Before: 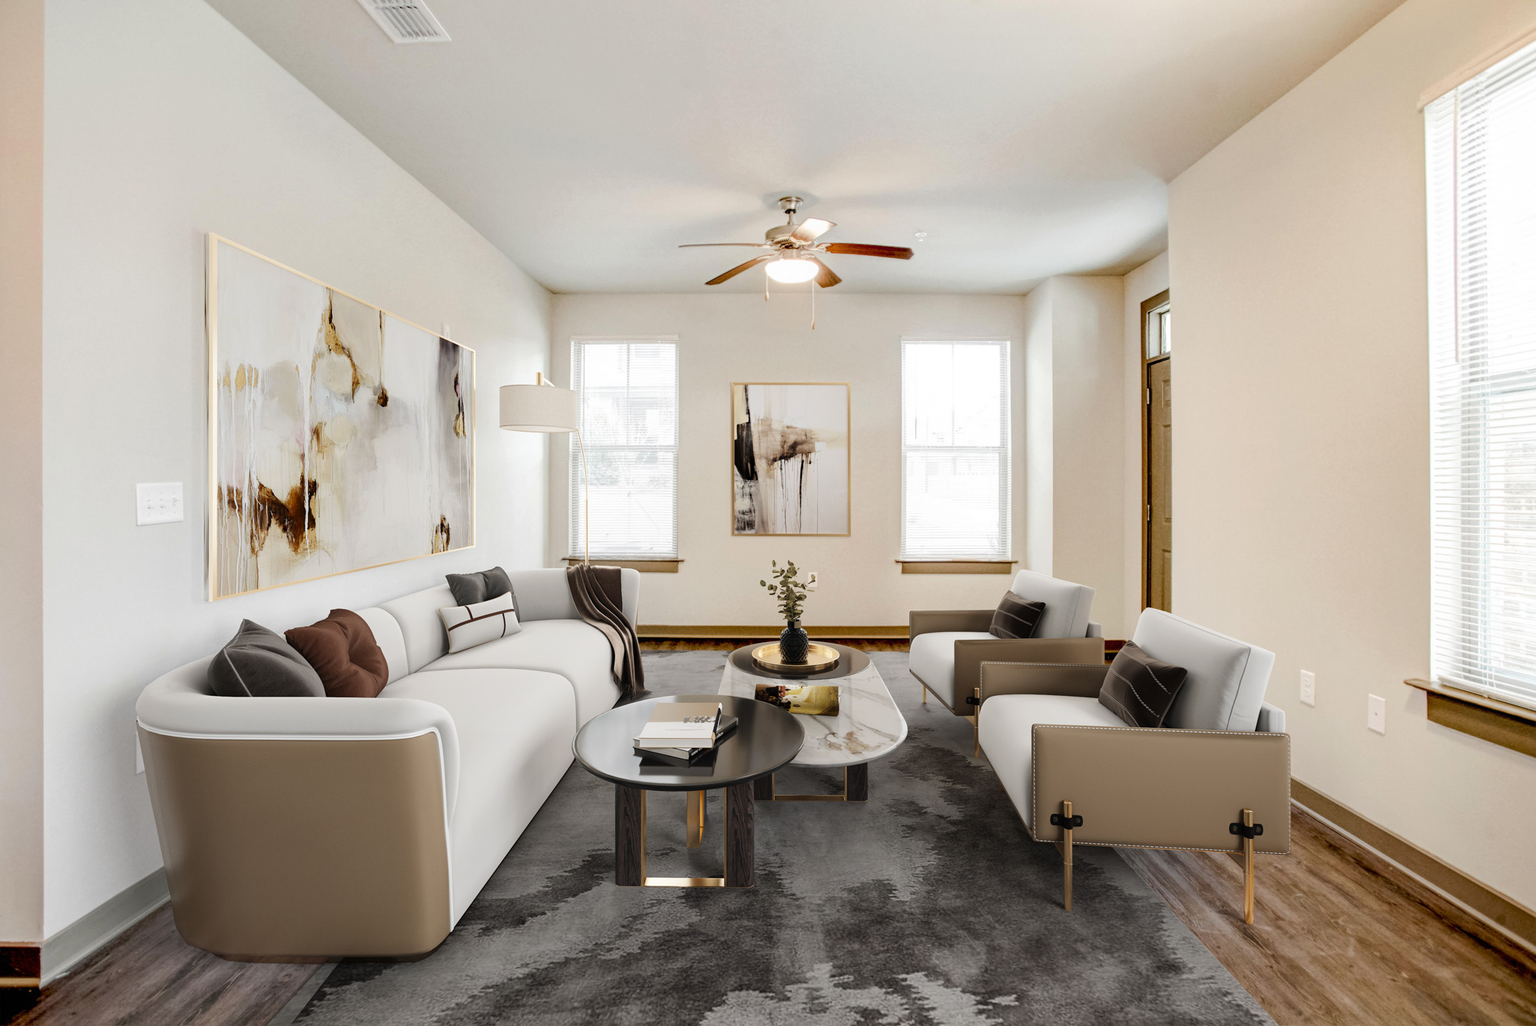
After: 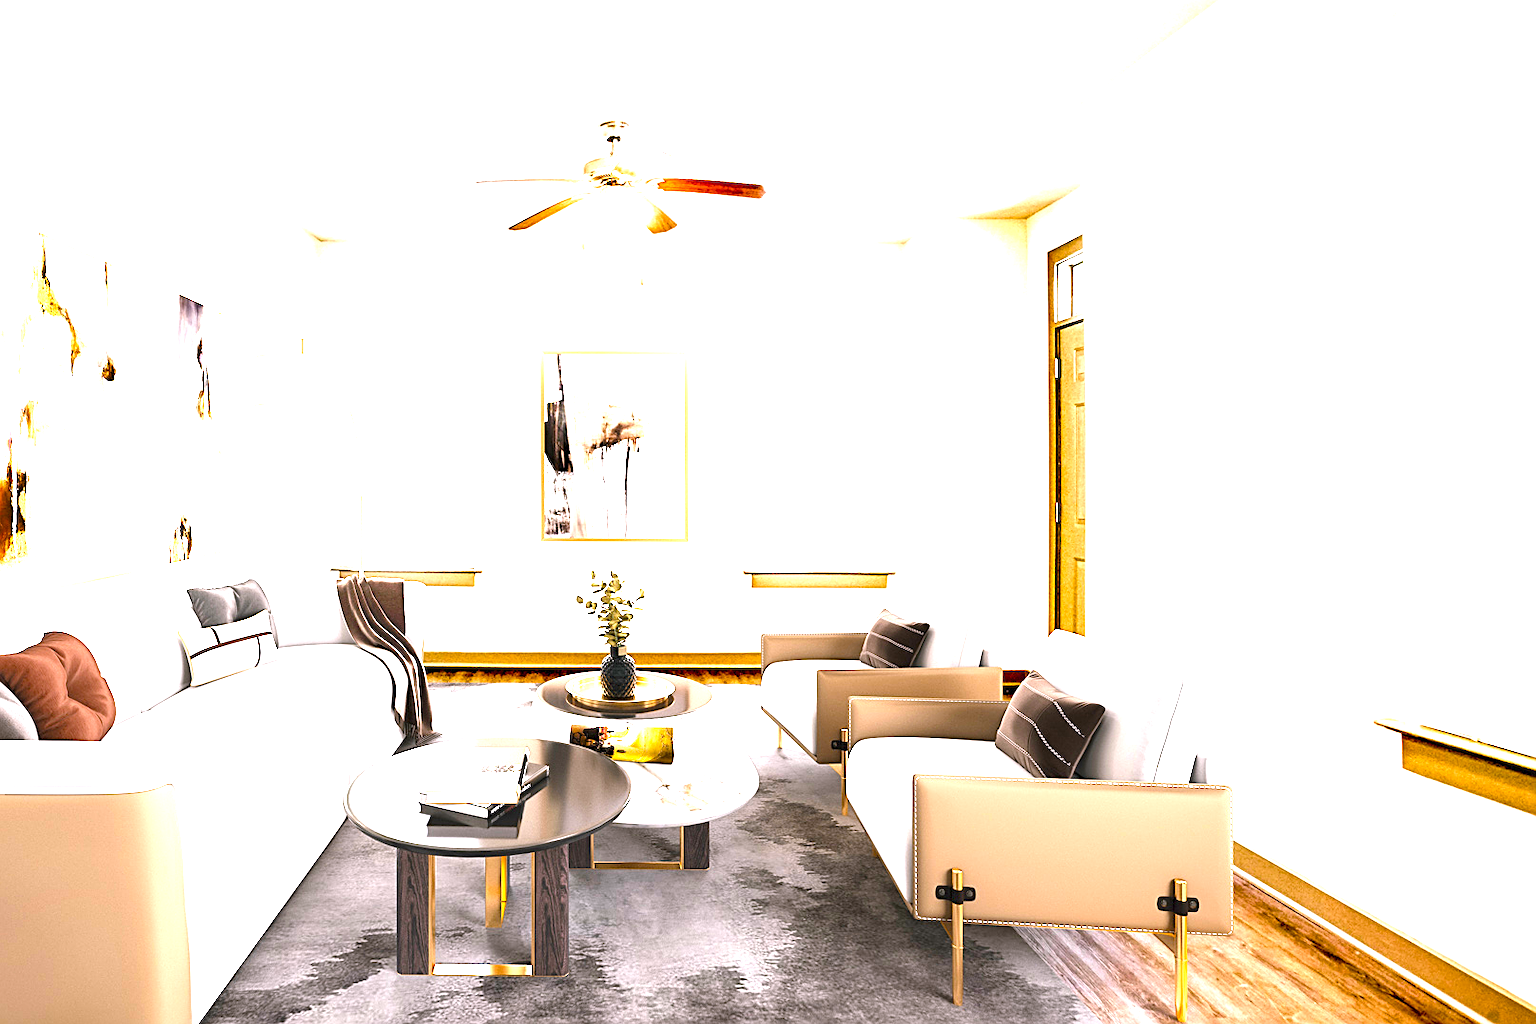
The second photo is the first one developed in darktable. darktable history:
sharpen: on, module defaults
color balance rgb: highlights gain › chroma 2.042%, highlights gain › hue 291.95°, perceptual saturation grading › global saturation 36.566%, perceptual saturation grading › shadows 35.651%
exposure: exposure 2.258 EV, compensate highlight preservation false
crop: left 19.241%, top 9.664%, bottom 9.704%
